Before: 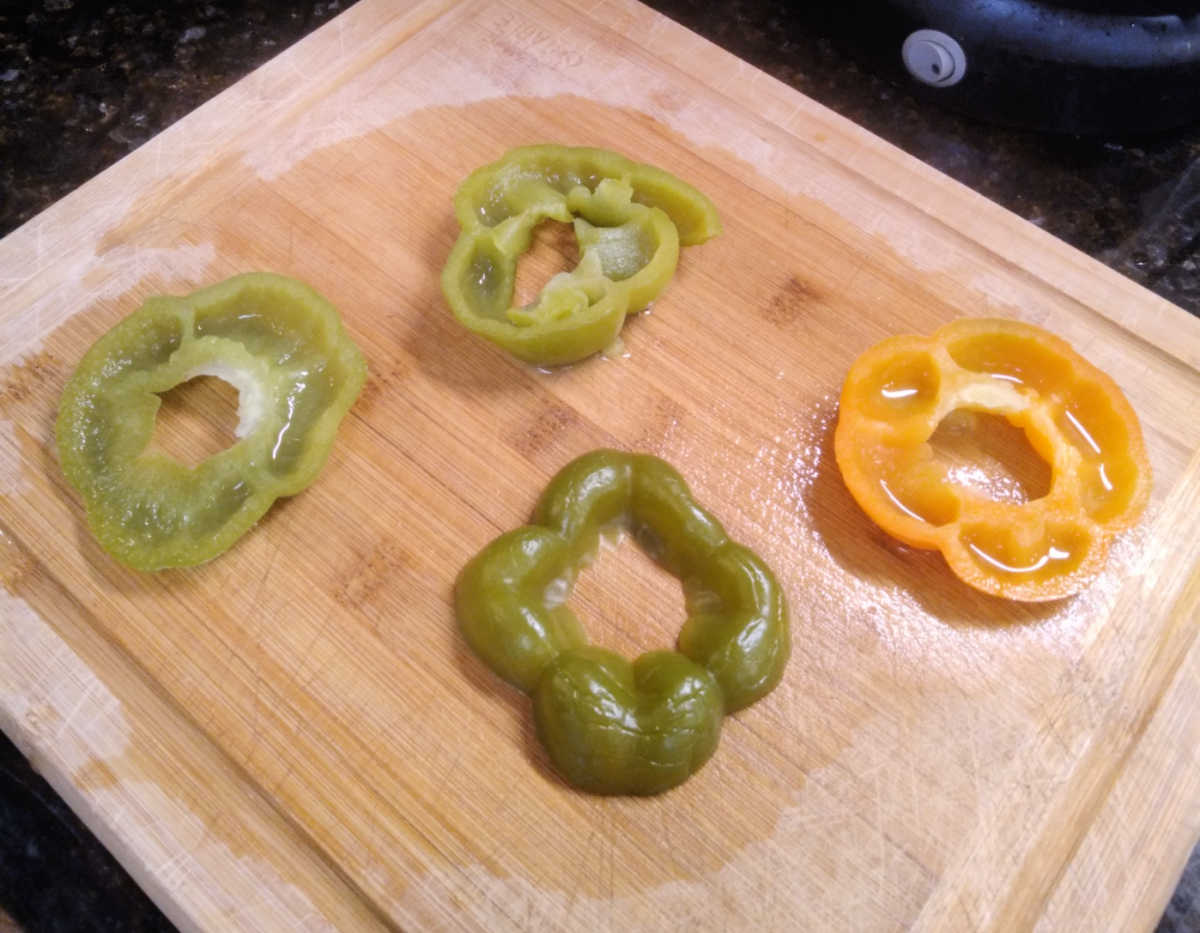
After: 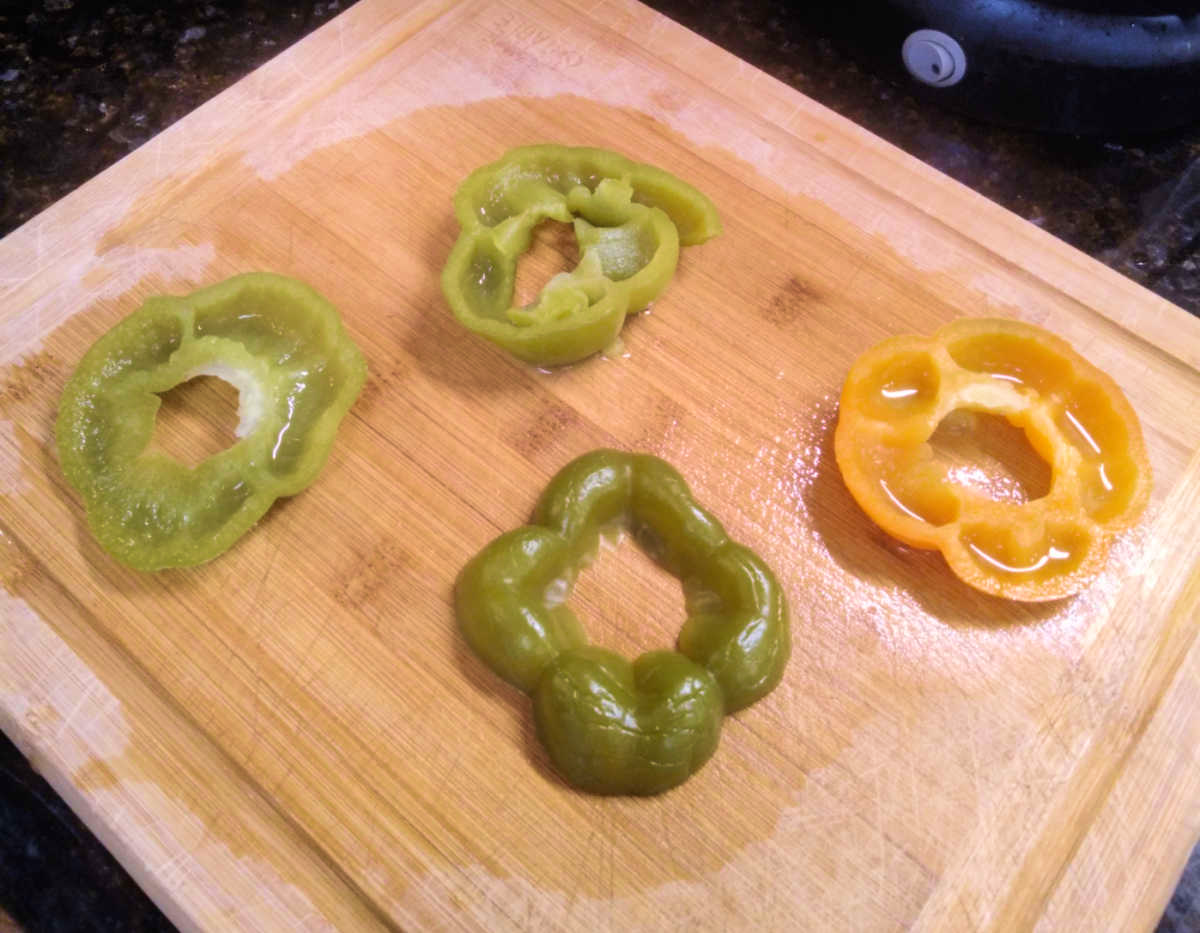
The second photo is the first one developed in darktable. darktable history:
velvia: strength 45%
